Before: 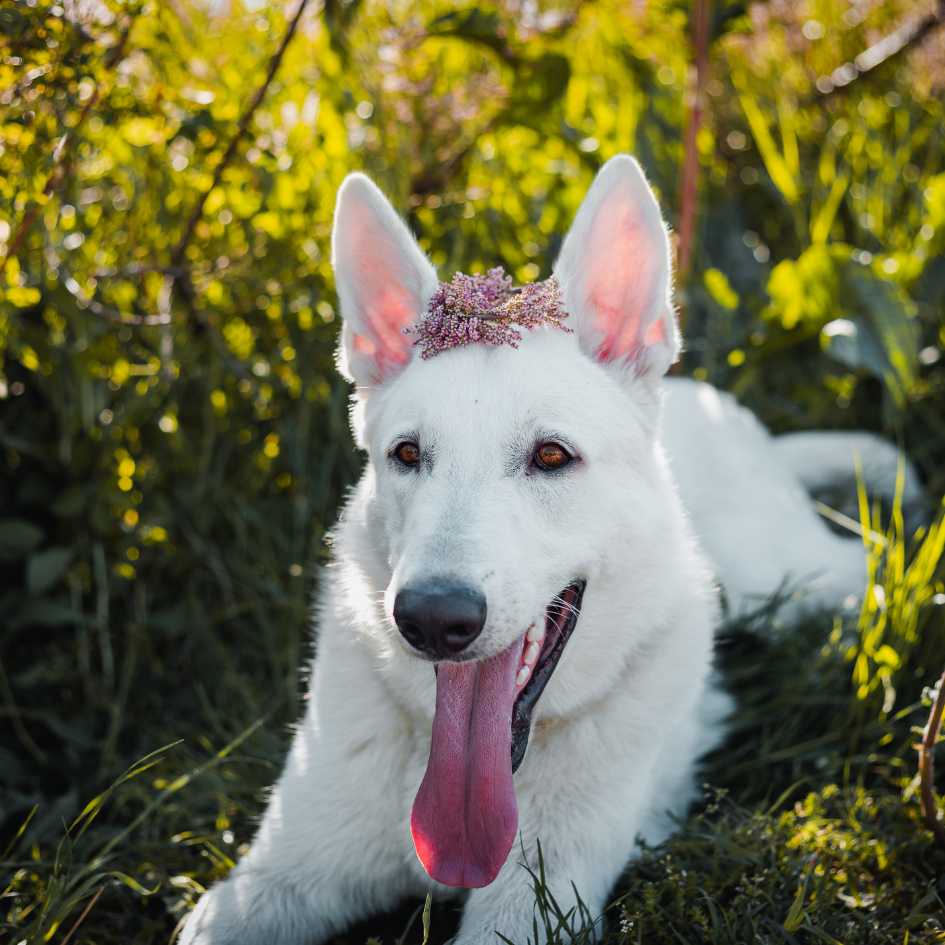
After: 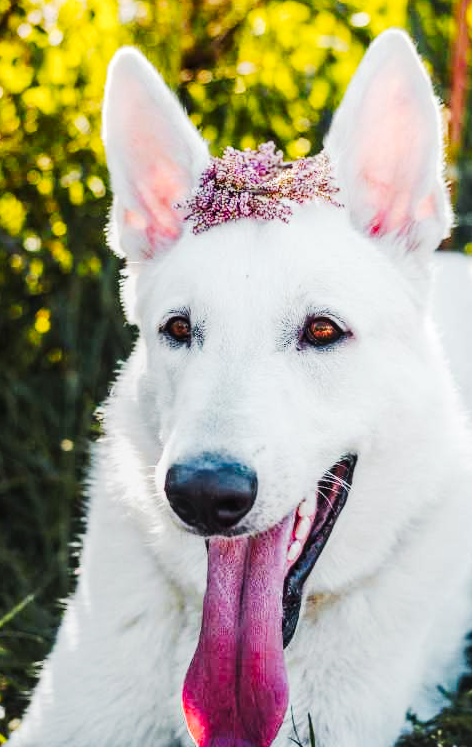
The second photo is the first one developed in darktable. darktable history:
tone curve: curves: ch0 [(0, 0) (0.003, 0.005) (0.011, 0.011) (0.025, 0.02) (0.044, 0.03) (0.069, 0.041) (0.1, 0.062) (0.136, 0.089) (0.177, 0.135) (0.224, 0.189) (0.277, 0.259) (0.335, 0.373) (0.399, 0.499) (0.468, 0.622) (0.543, 0.724) (0.623, 0.807) (0.709, 0.868) (0.801, 0.916) (0.898, 0.964) (1, 1)], preserve colors none
crop and rotate: angle 0.016°, left 24.24%, top 13.235%, right 25.771%, bottom 7.656%
local contrast: on, module defaults
